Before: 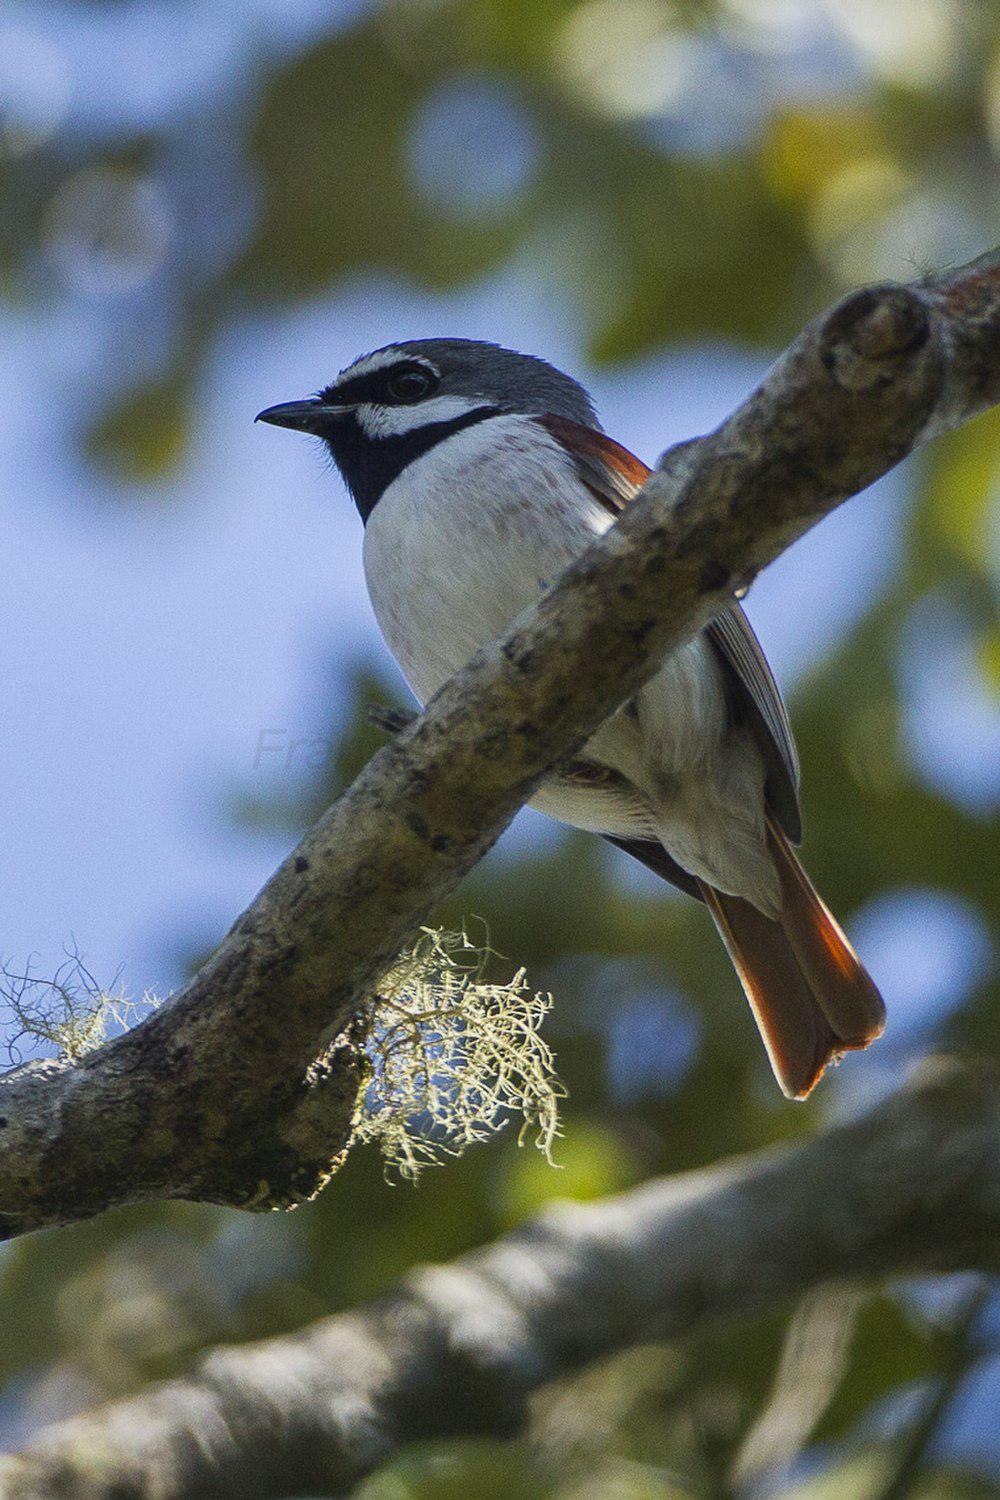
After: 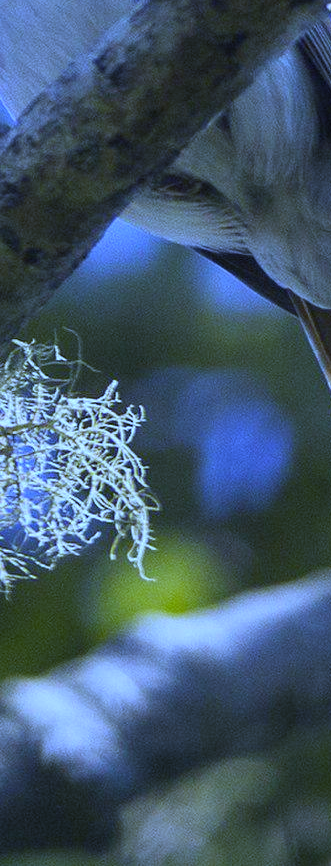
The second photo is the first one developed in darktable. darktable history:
white balance: red 0.766, blue 1.537
crop: left 40.878%, top 39.176%, right 25.993%, bottom 3.081%
